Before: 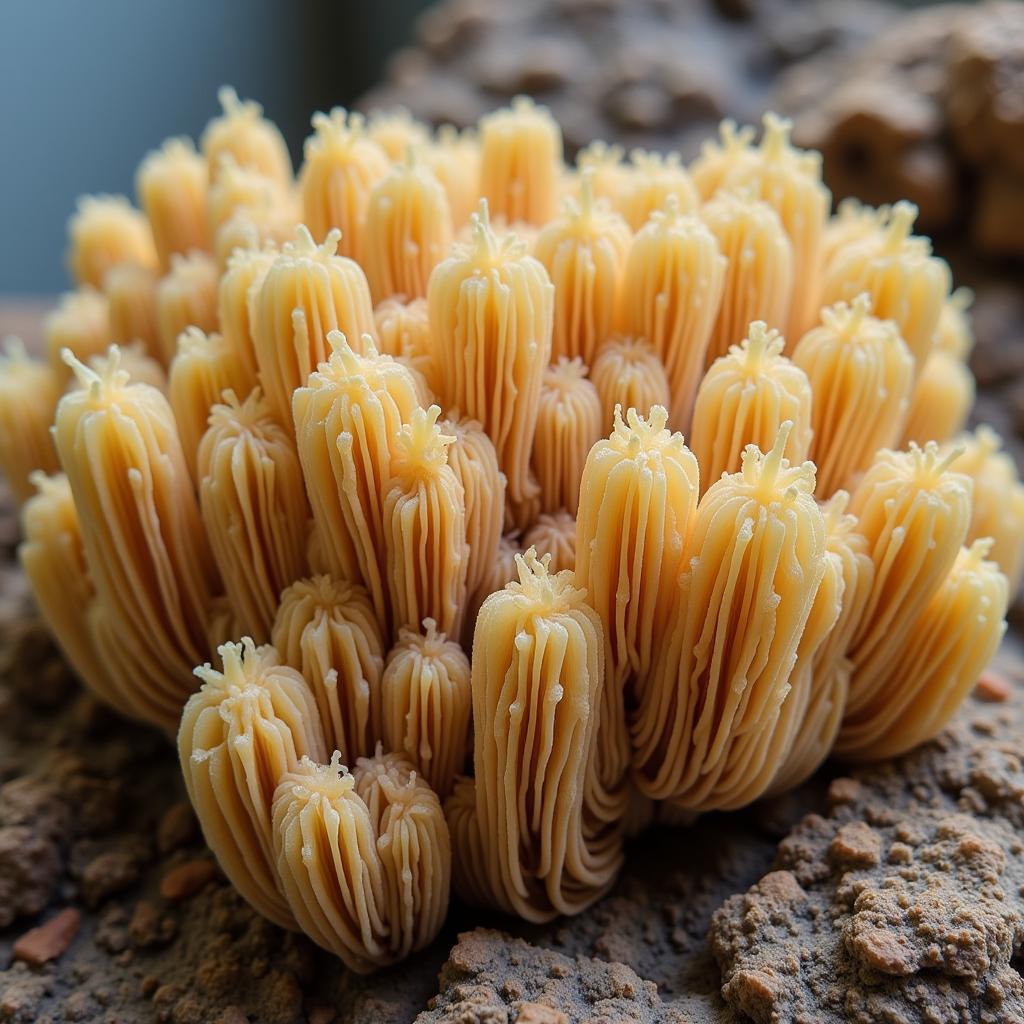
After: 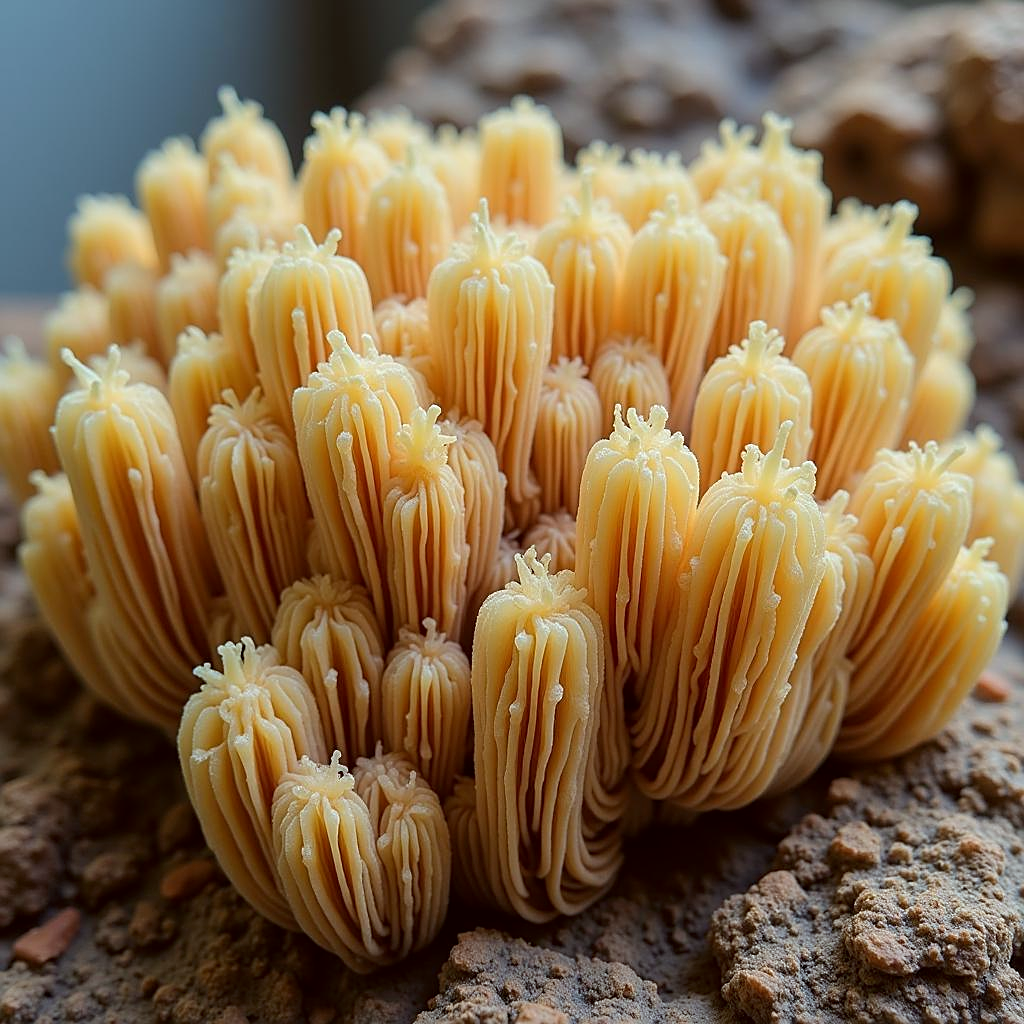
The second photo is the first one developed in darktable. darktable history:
sharpen: on, module defaults
color correction: highlights a* -5.11, highlights b* -3.84, shadows a* 4.11, shadows b* 4.48
